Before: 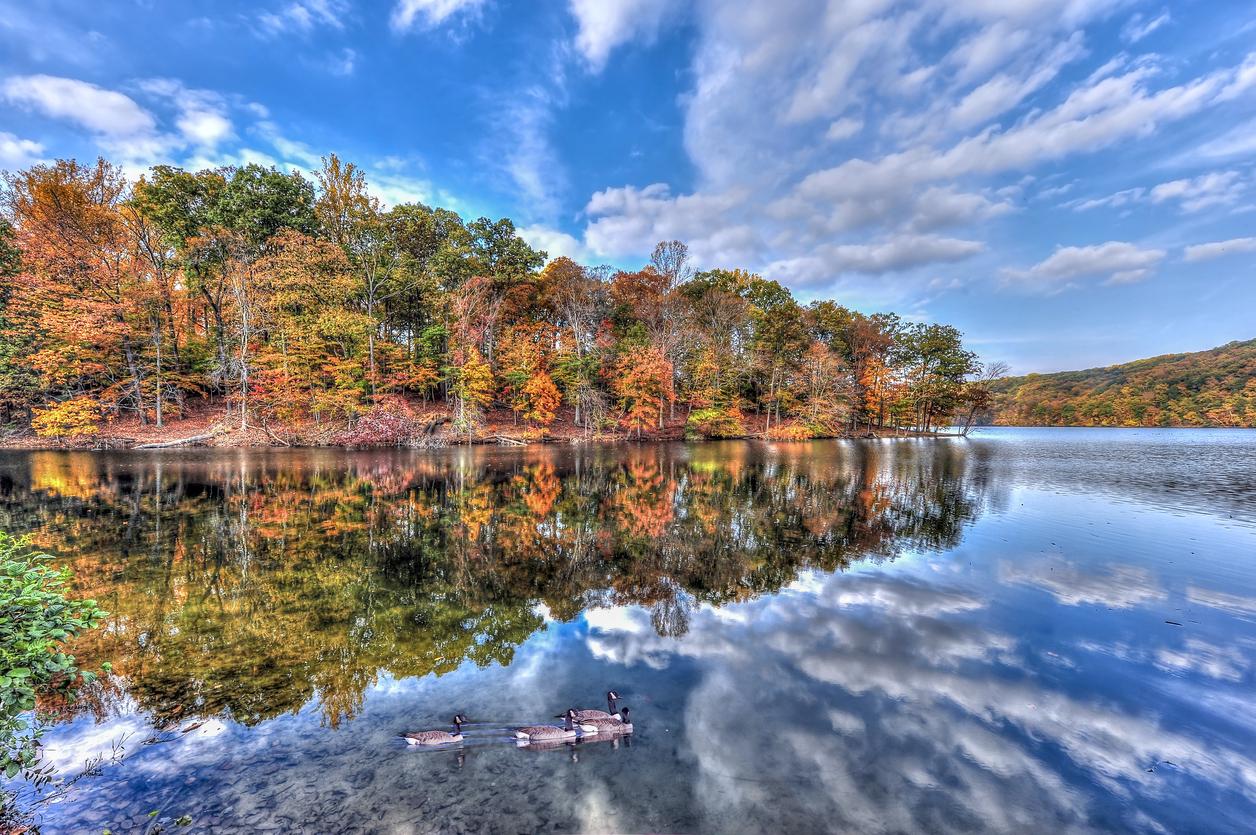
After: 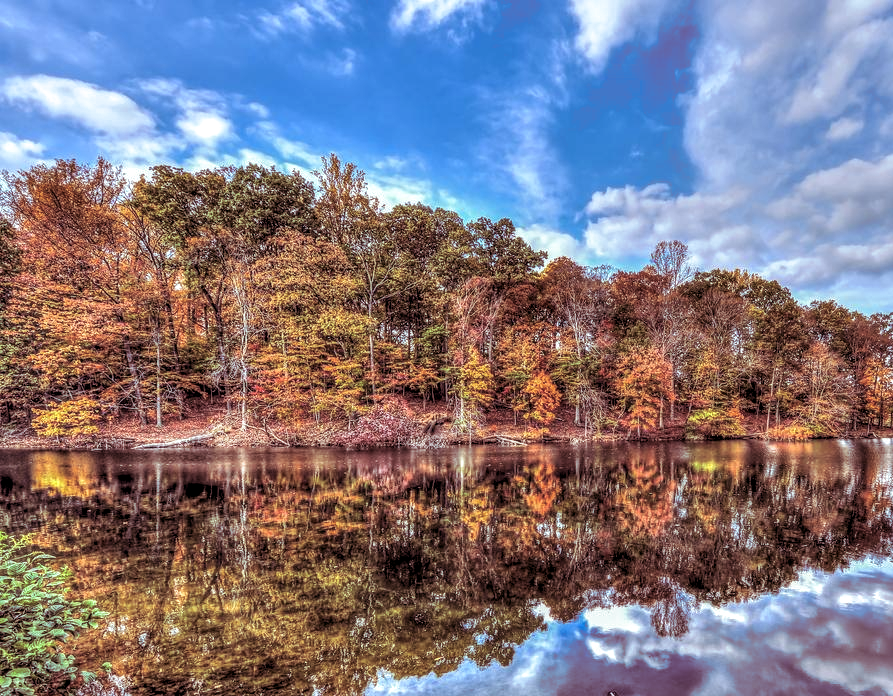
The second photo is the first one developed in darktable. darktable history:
local contrast: on, module defaults
crop: right 28.885%, bottom 16.626%
split-toning: highlights › hue 180°
